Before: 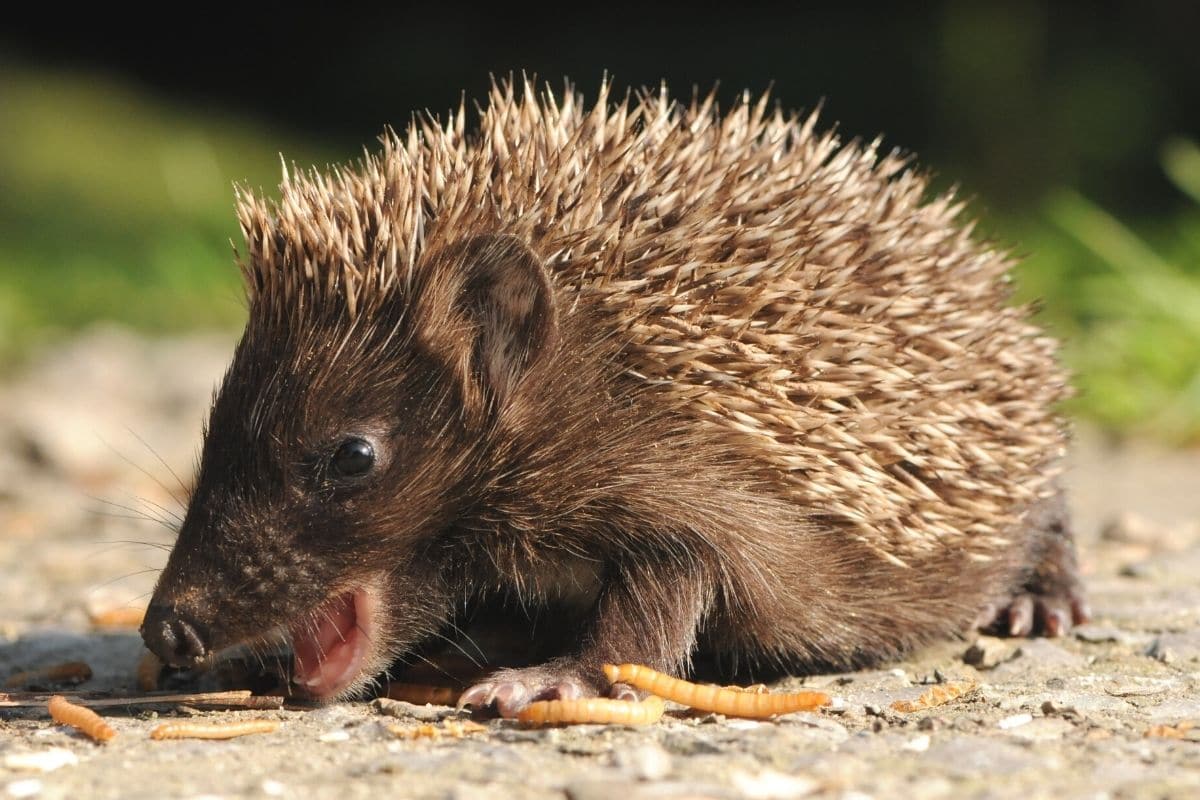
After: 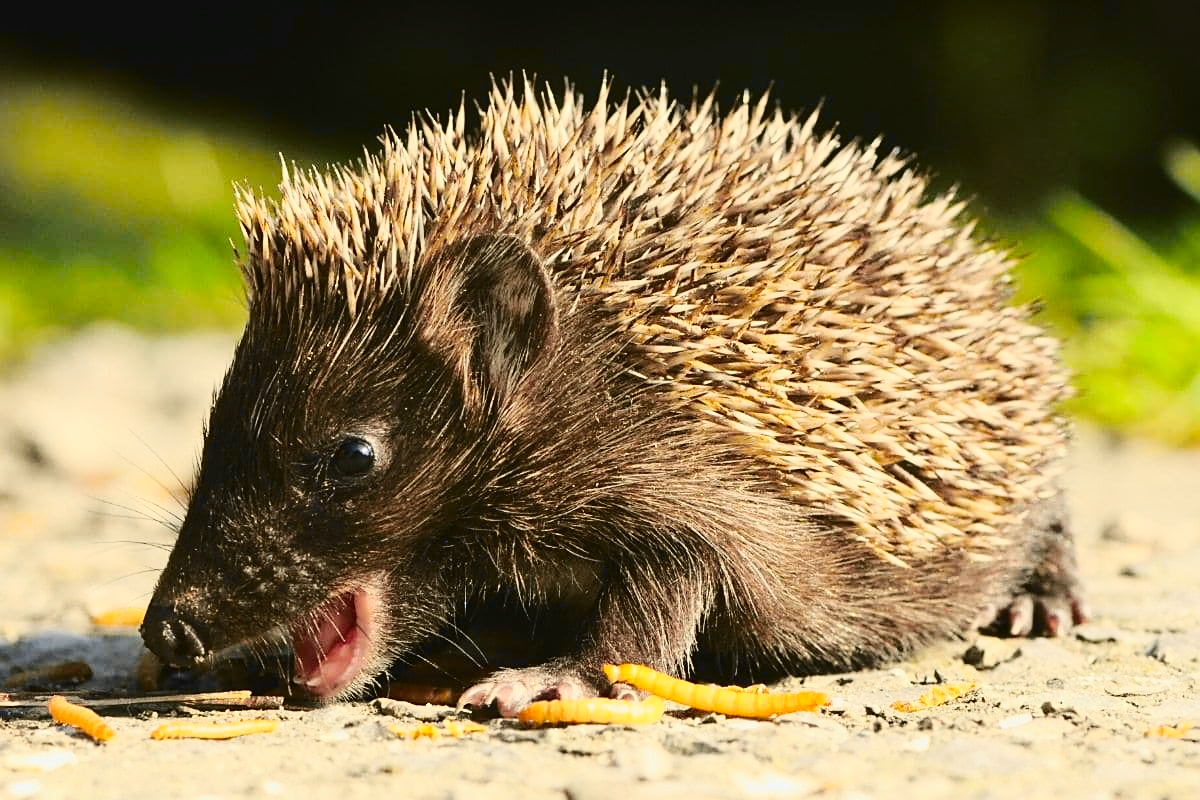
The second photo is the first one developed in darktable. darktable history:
tone curve: curves: ch0 [(0.003, 0.023) (0.071, 0.052) (0.249, 0.201) (0.466, 0.557) (0.625, 0.761) (0.783, 0.9) (0.994, 0.968)]; ch1 [(0, 0) (0.262, 0.227) (0.417, 0.386) (0.469, 0.467) (0.502, 0.498) (0.531, 0.521) (0.576, 0.586) (0.612, 0.634) (0.634, 0.68) (0.686, 0.728) (0.994, 0.987)]; ch2 [(0, 0) (0.262, 0.188) (0.385, 0.353) (0.427, 0.424) (0.495, 0.493) (0.518, 0.544) (0.55, 0.579) (0.595, 0.621) (0.644, 0.748) (1, 1)], color space Lab, independent channels, preserve colors none
sharpen: on, module defaults
